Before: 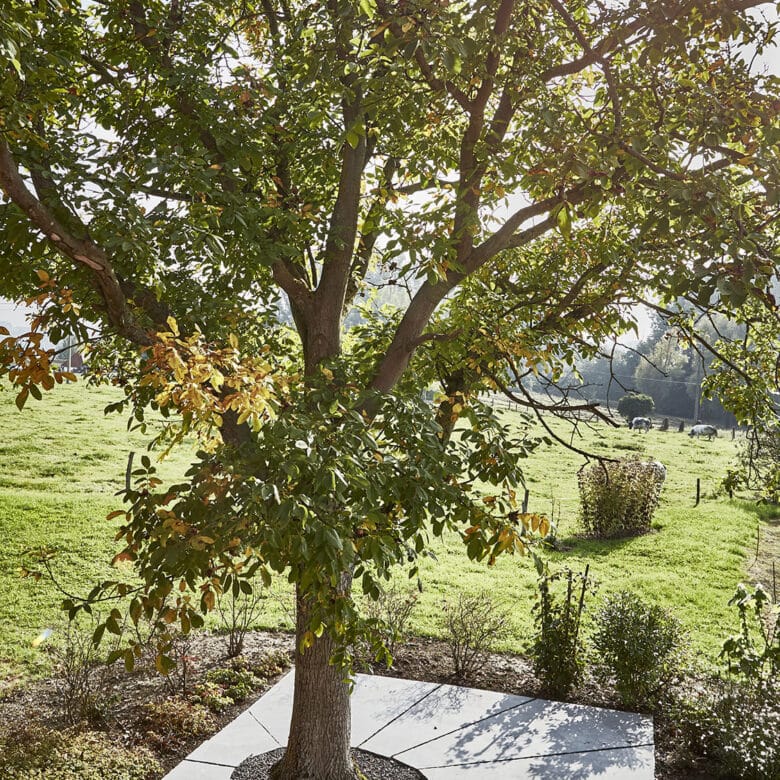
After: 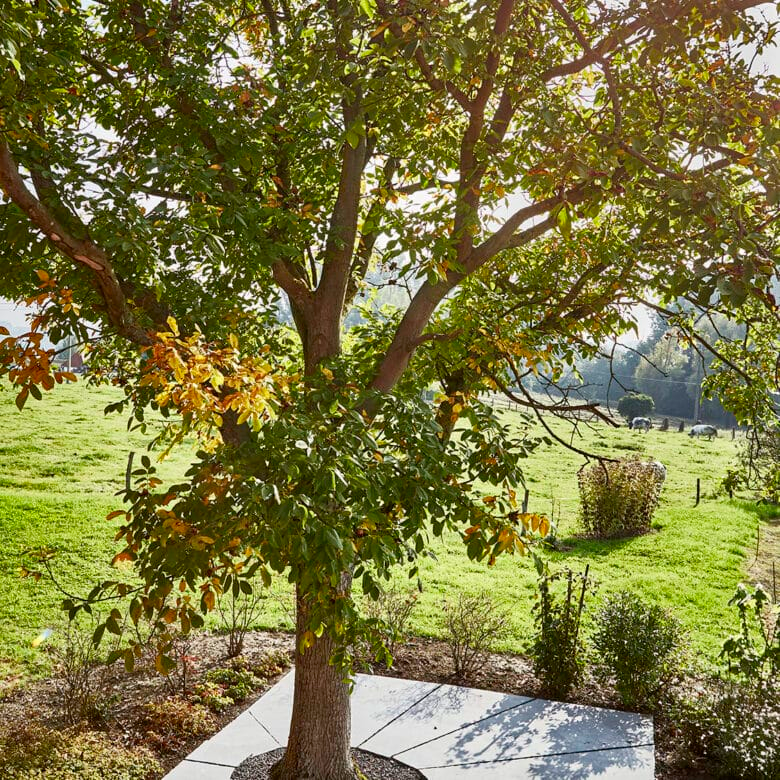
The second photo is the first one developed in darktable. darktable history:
color correction: highlights b* -0.022, saturation 1.3
